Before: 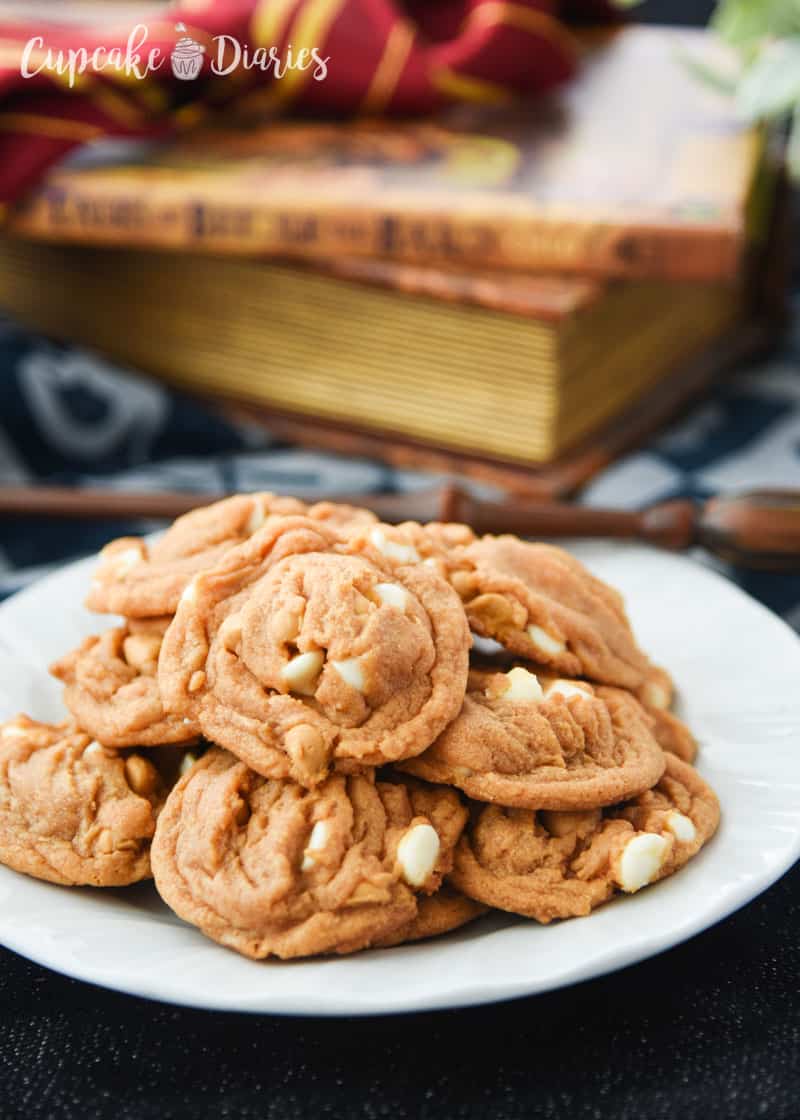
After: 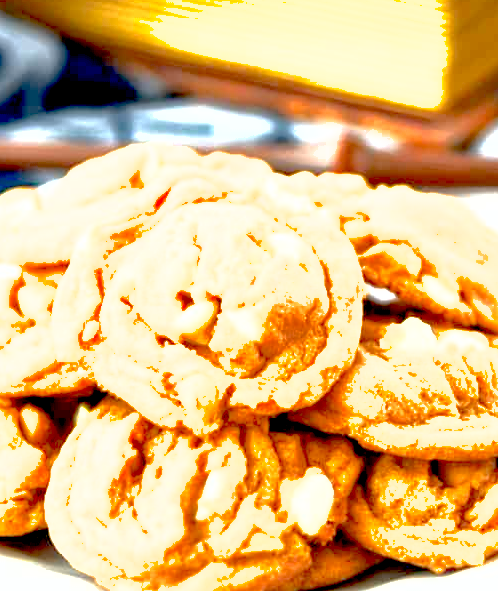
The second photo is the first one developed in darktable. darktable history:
shadows and highlights: on, module defaults
exposure: black level correction 0.015, exposure 1.778 EV, compensate highlight preservation false
crop: left 13.317%, top 31.263%, right 24.406%, bottom 15.88%
